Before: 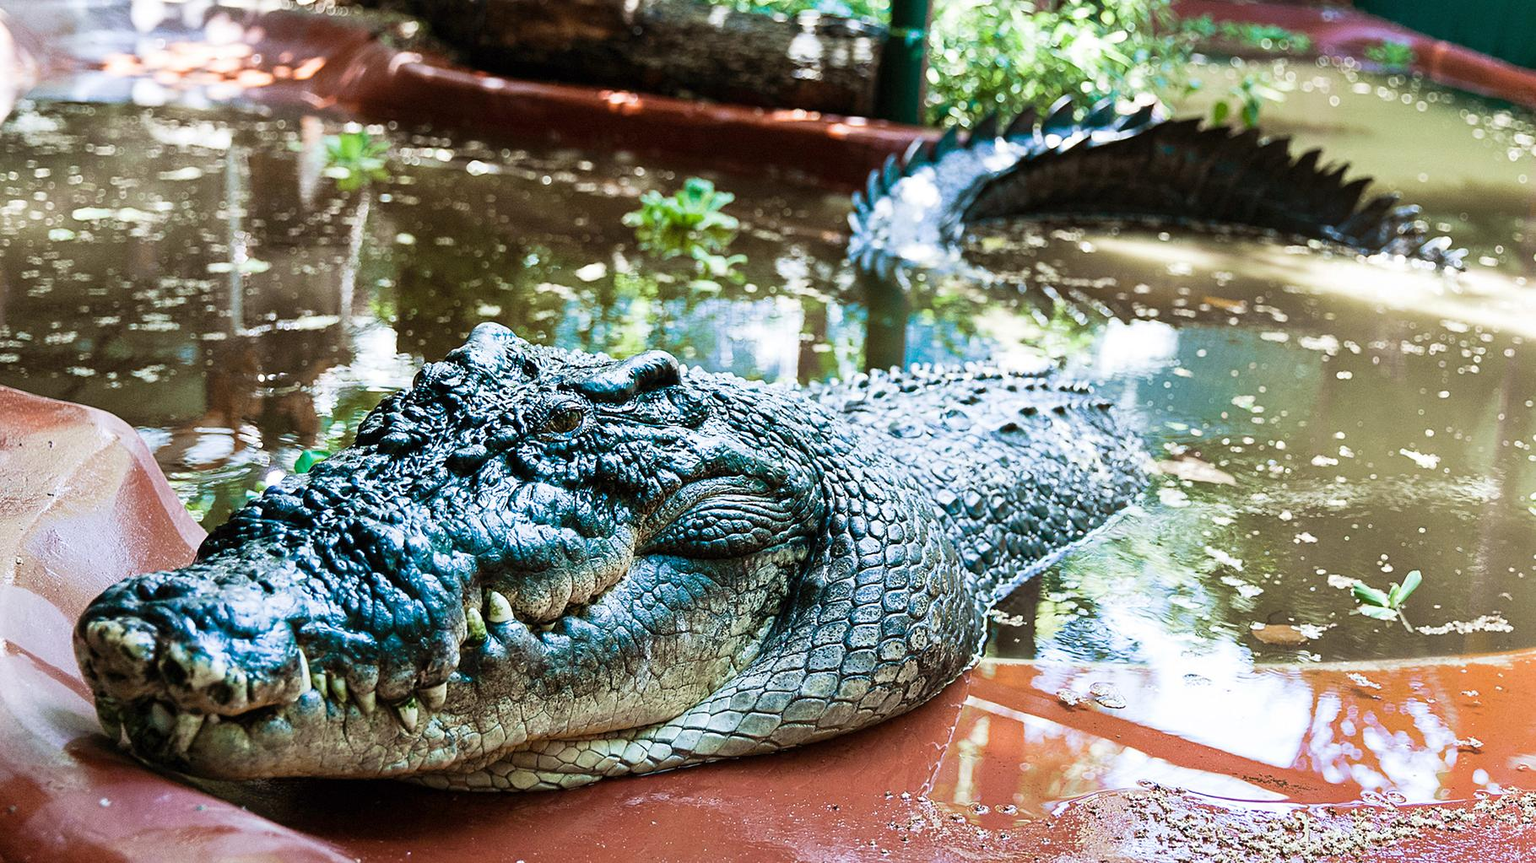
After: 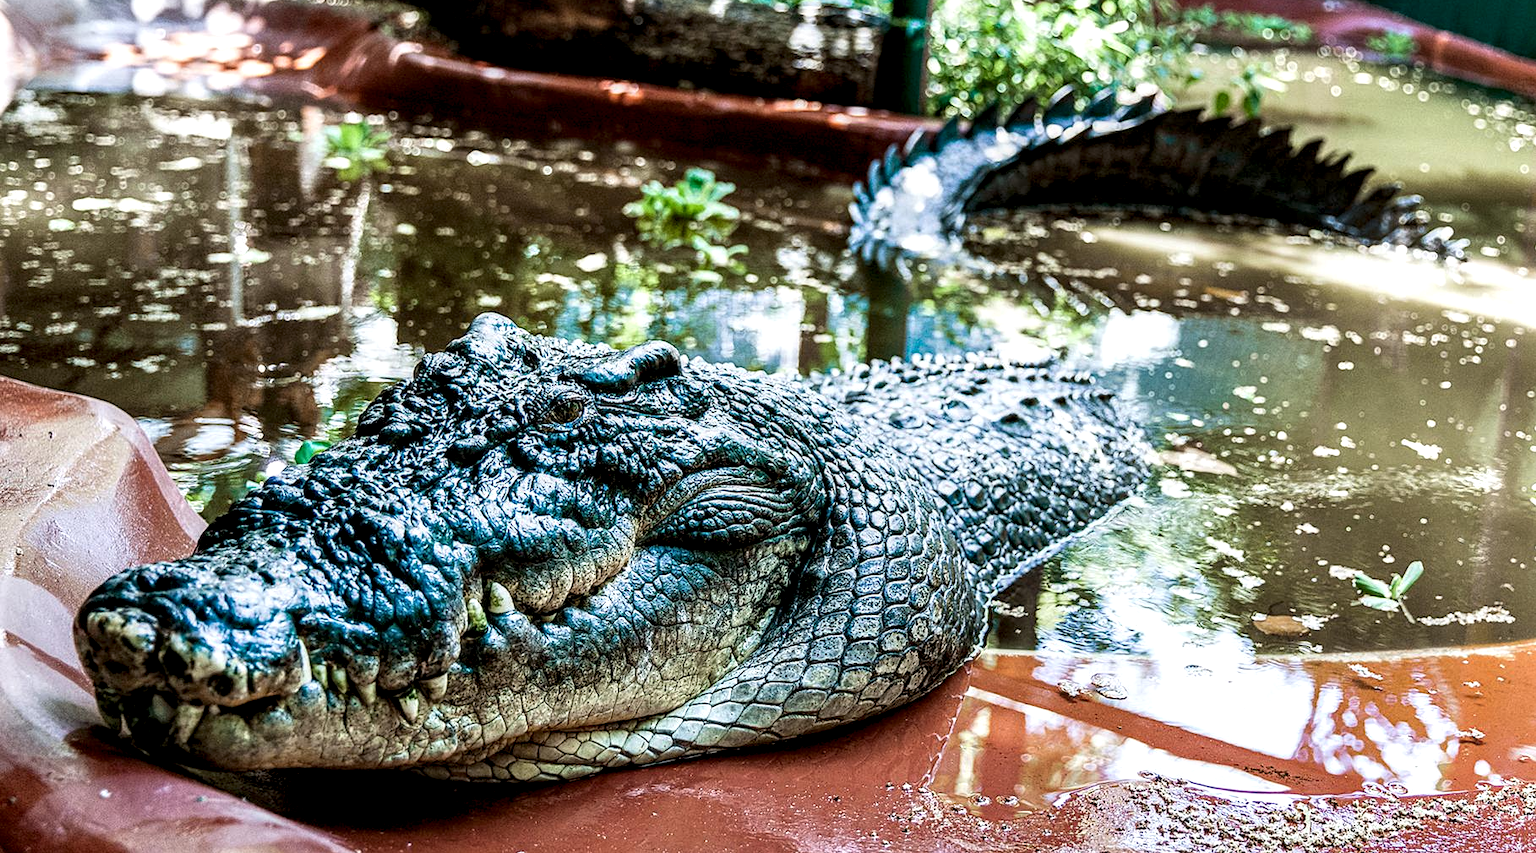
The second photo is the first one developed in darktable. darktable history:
local contrast: highlights 20%, shadows 70%, detail 170%
tone equalizer: -7 EV 0.2 EV, -6 EV 0.114 EV, -5 EV 0.077 EV, -4 EV 0.029 EV, -2 EV -0.023 EV, -1 EV -0.046 EV, +0 EV -0.077 EV
crop: top 1.26%, right 0.098%
